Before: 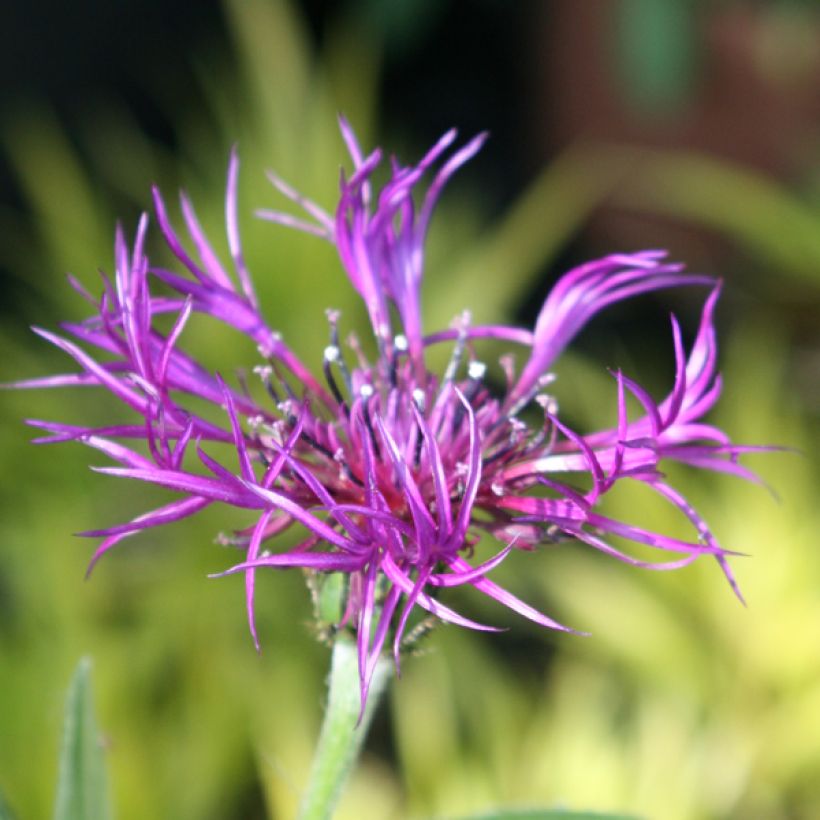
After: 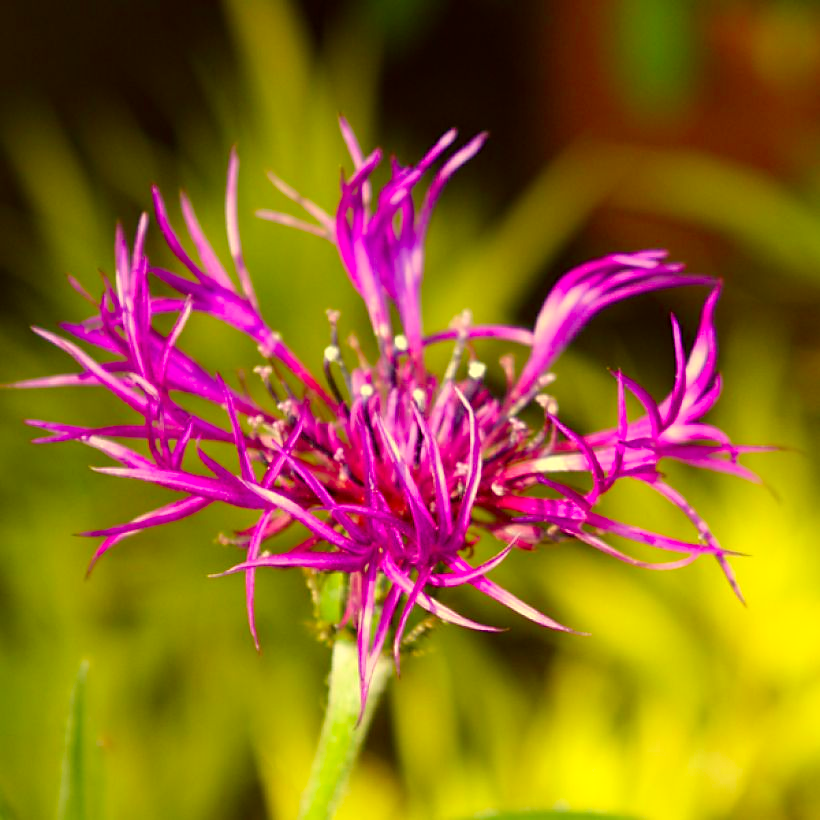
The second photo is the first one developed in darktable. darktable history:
color correction: highlights a* 0.106, highlights b* 28.94, shadows a* -0.259, shadows b* 21.49
sharpen: radius 1.459, amount 0.395, threshold 1.338
color balance rgb: power › chroma 1.529%, power › hue 26.73°, highlights gain › chroma 2.023%, highlights gain › hue 73.7°, linear chroma grading › global chroma 14.762%, perceptual saturation grading › global saturation 34.993%, perceptual saturation grading › highlights -24.973%, perceptual saturation grading › shadows 49.79%
